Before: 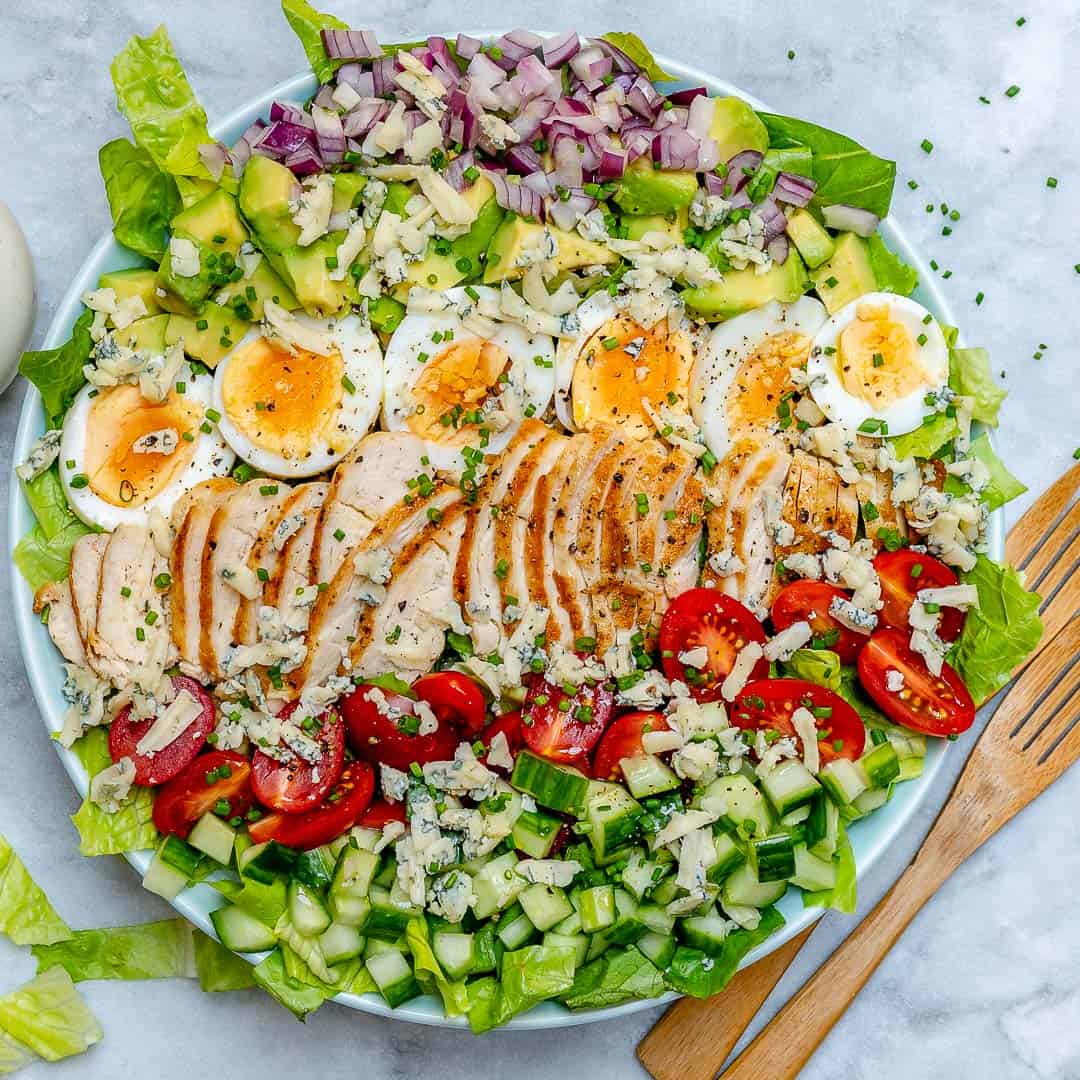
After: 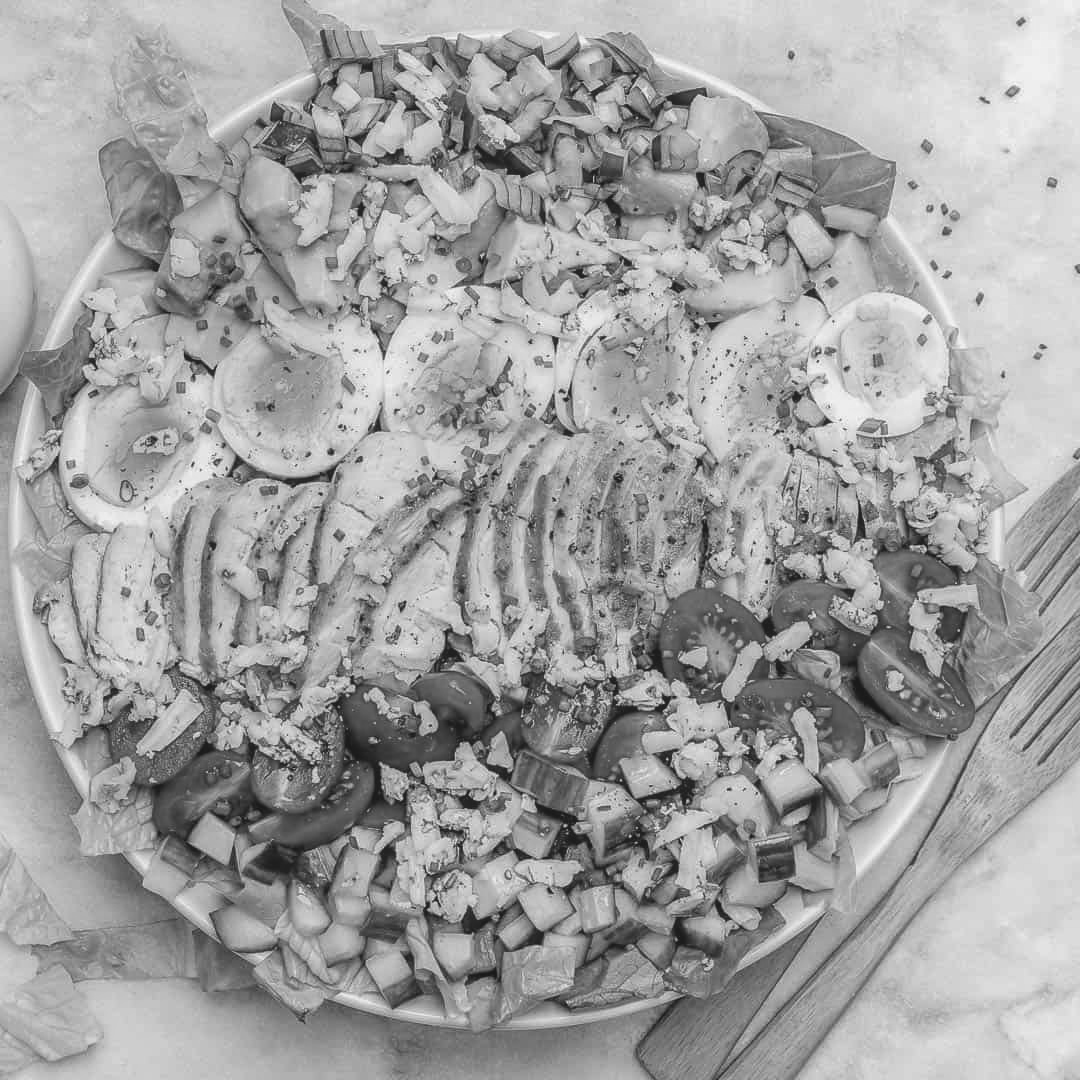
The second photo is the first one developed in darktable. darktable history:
local contrast: highlights 48%, shadows 0%, detail 100%
monochrome: size 1
